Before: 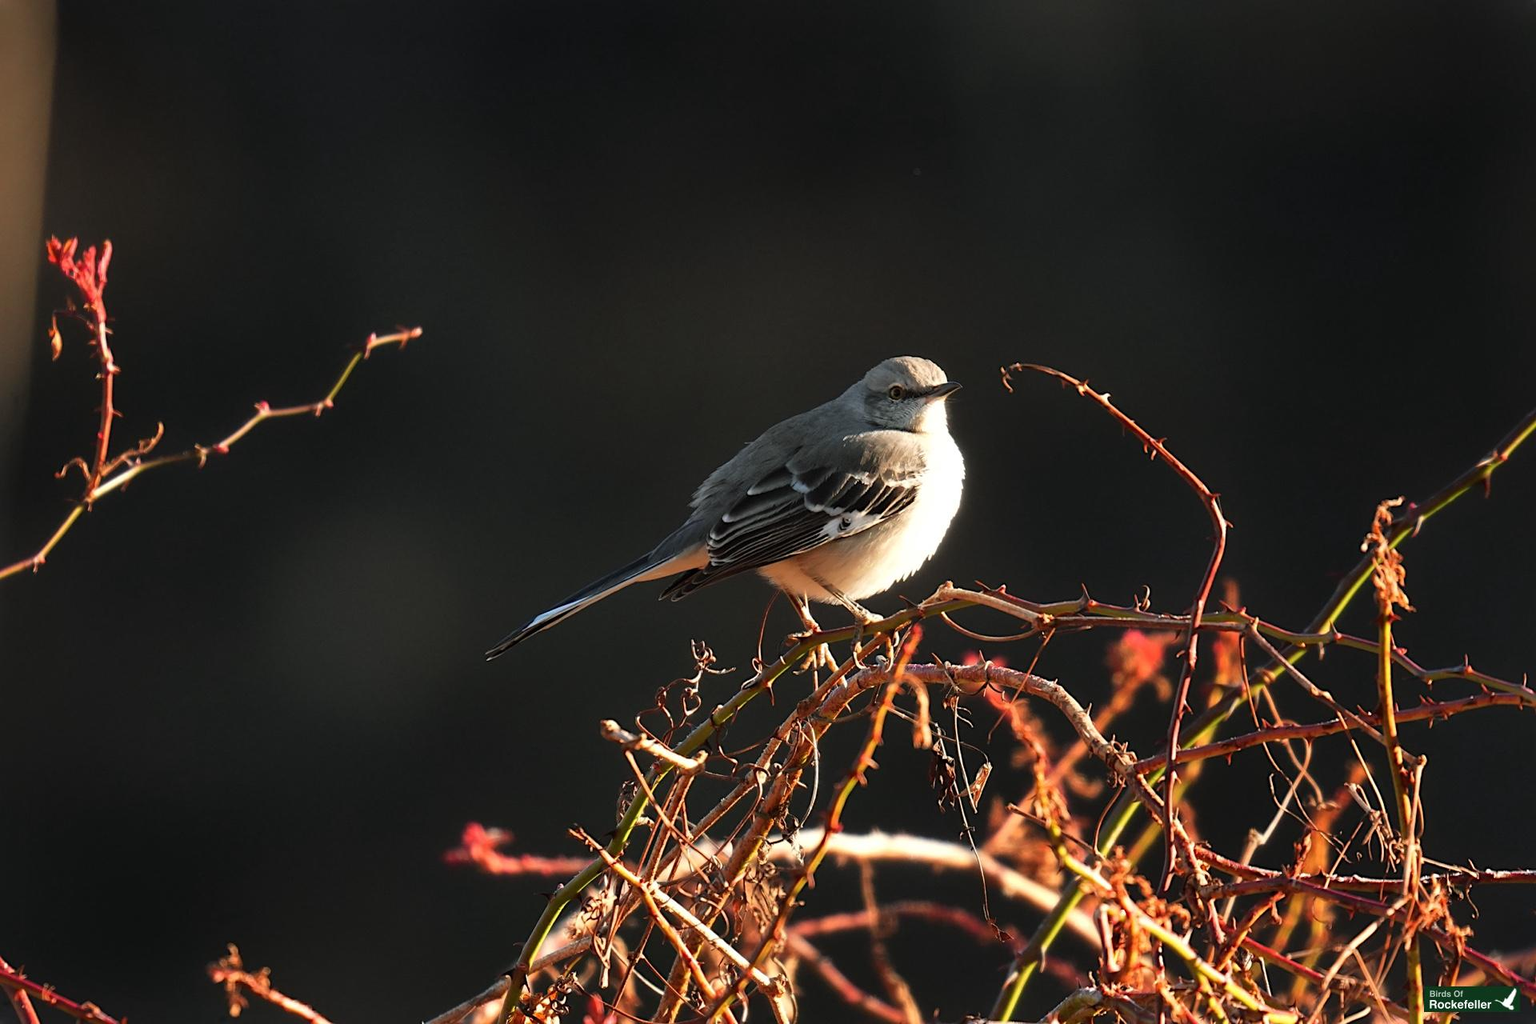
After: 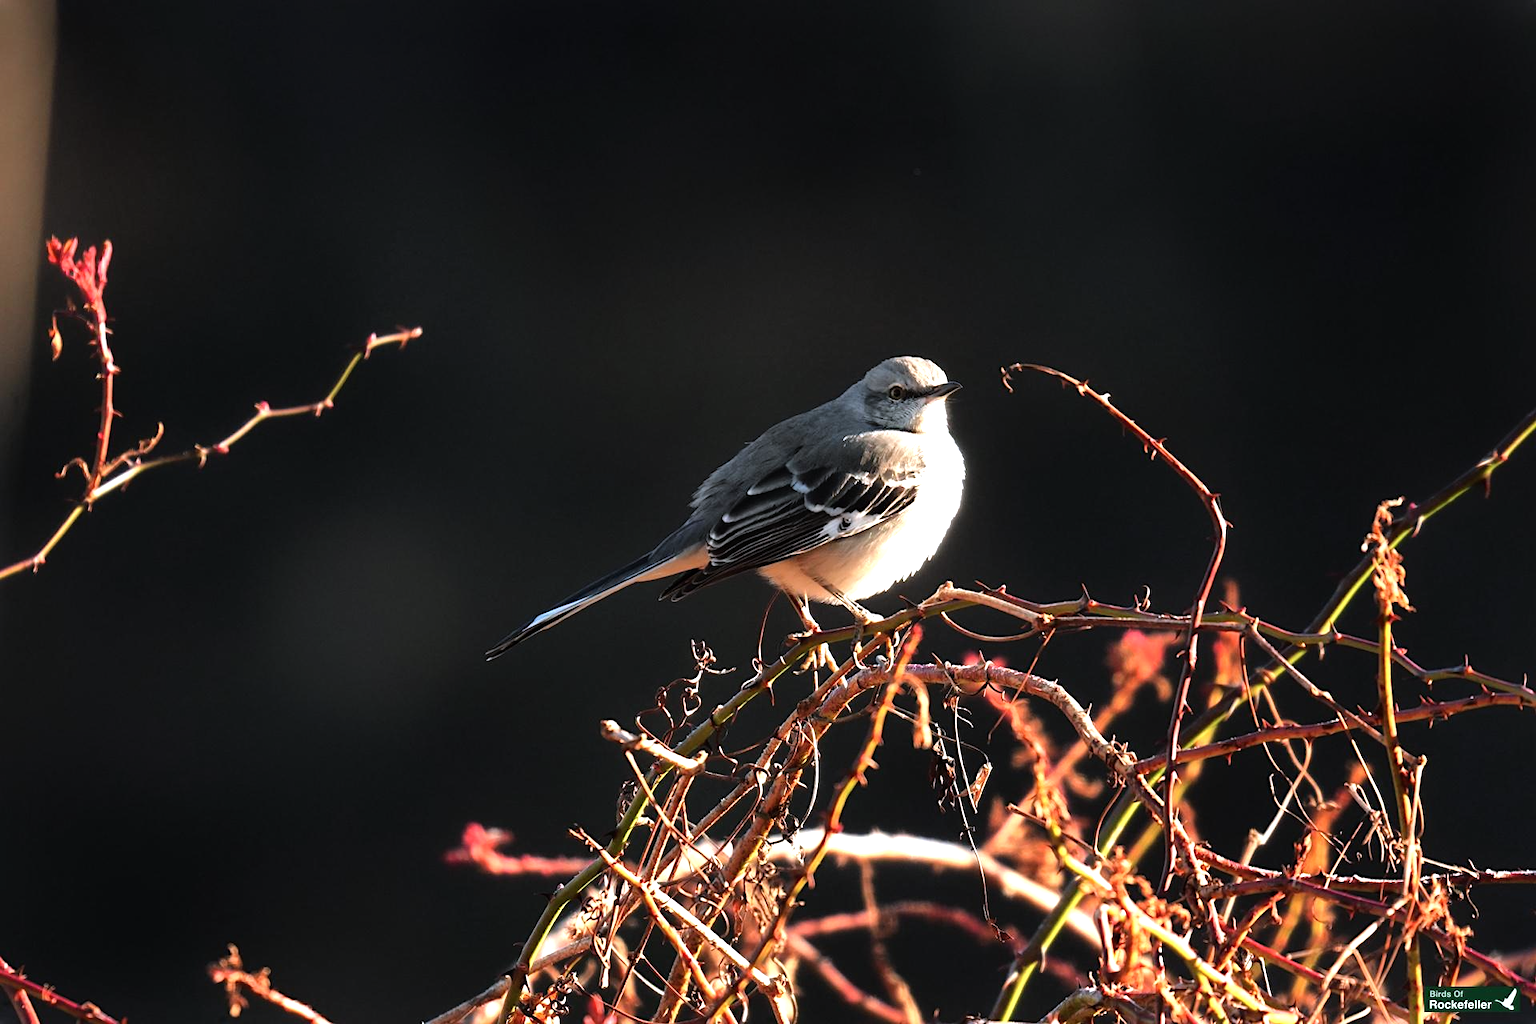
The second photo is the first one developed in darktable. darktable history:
tone equalizer: -8 EV -0.764 EV, -7 EV -0.673 EV, -6 EV -0.634 EV, -5 EV -0.383 EV, -3 EV 0.383 EV, -2 EV 0.6 EV, -1 EV 0.688 EV, +0 EV 0.745 EV
color calibration: illuminant as shot in camera, x 0.358, y 0.373, temperature 4628.91 K, saturation algorithm version 1 (2020)
